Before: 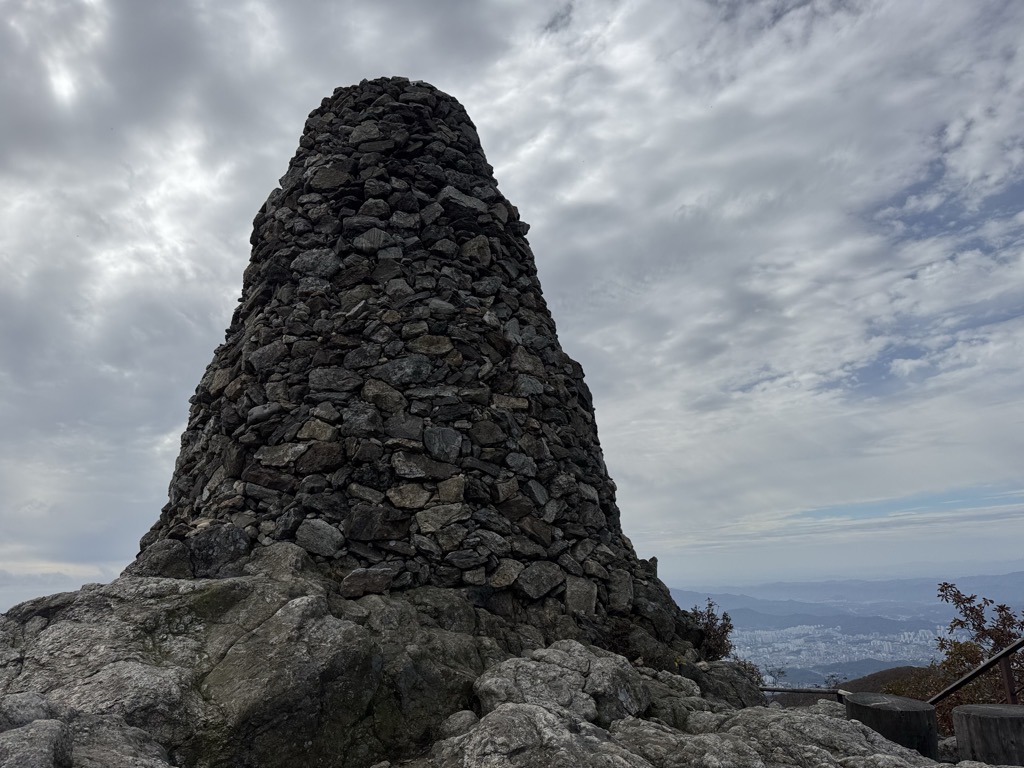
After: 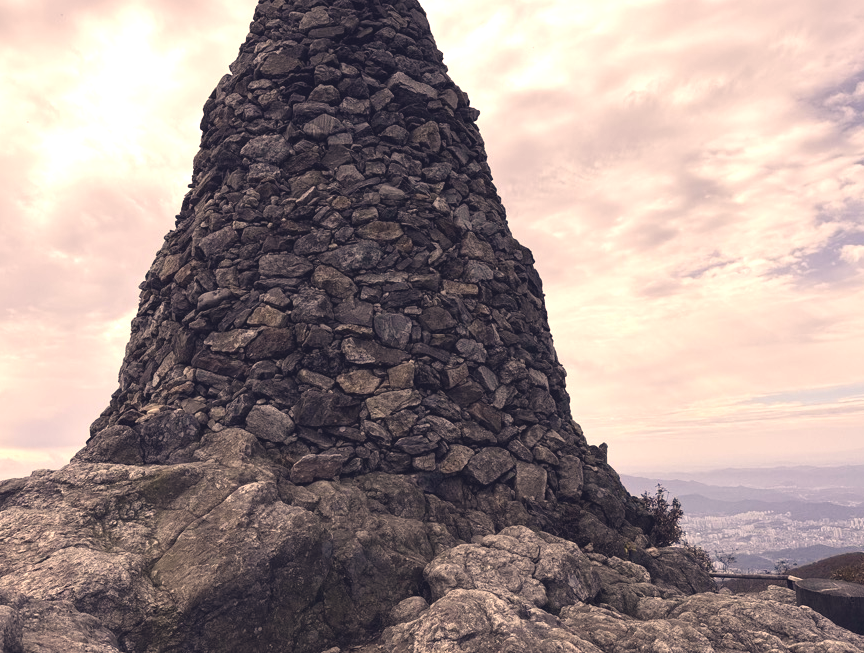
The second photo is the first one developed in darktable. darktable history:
crop and rotate: left 4.895%, top 14.93%, right 10.686%
exposure: black level correction -0.005, exposure 1 EV, compensate exposure bias true, compensate highlight preservation false
color correction: highlights a* 19.6, highlights b* 27.65, shadows a* 3.45, shadows b* -16.74, saturation 0.74
